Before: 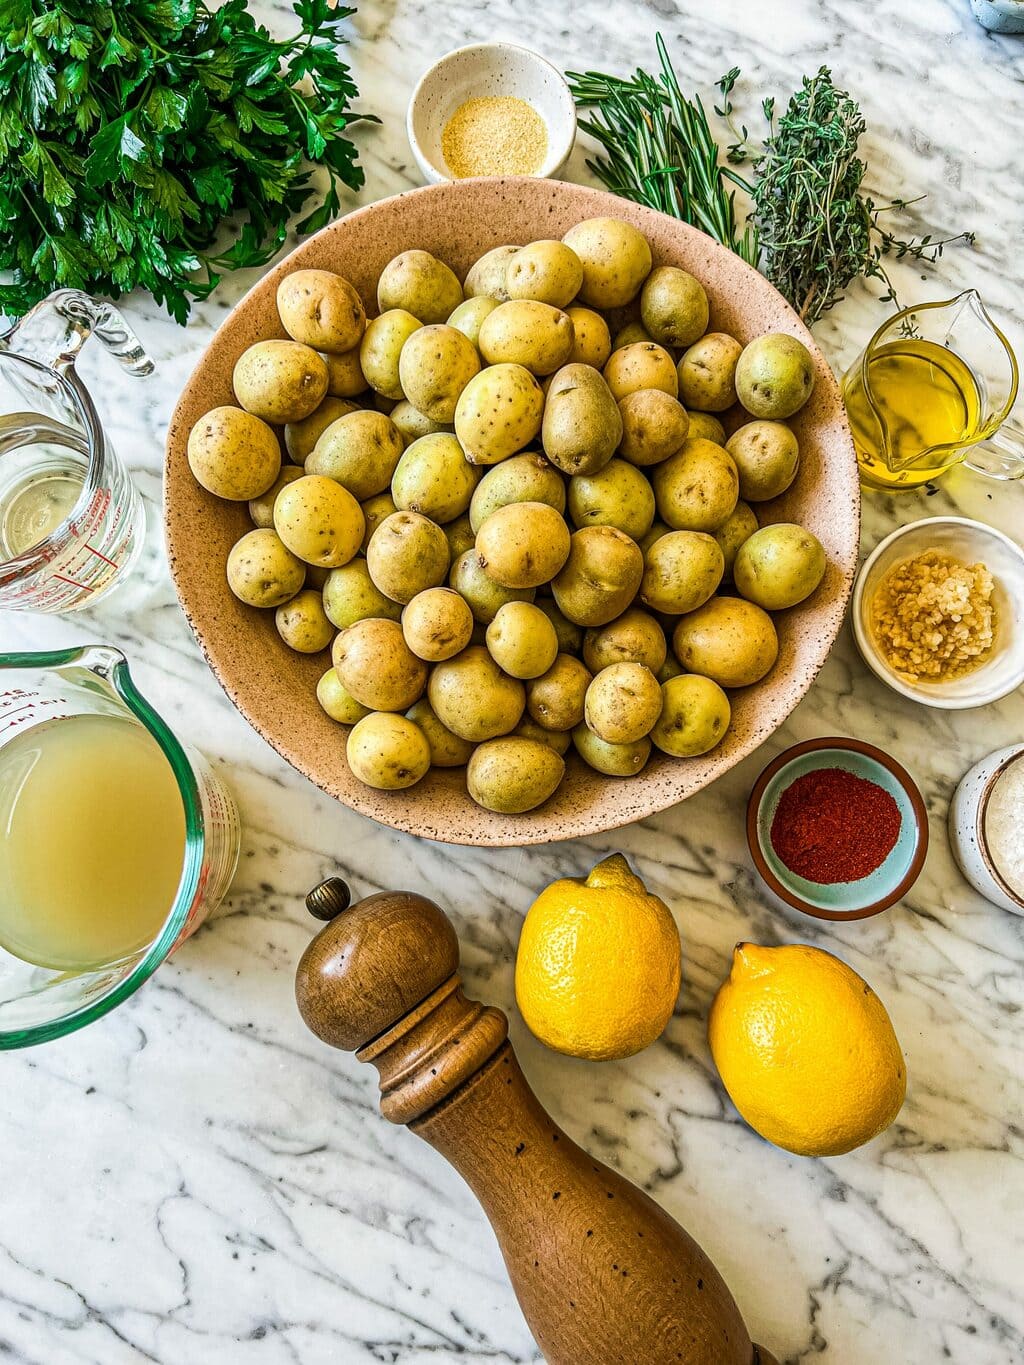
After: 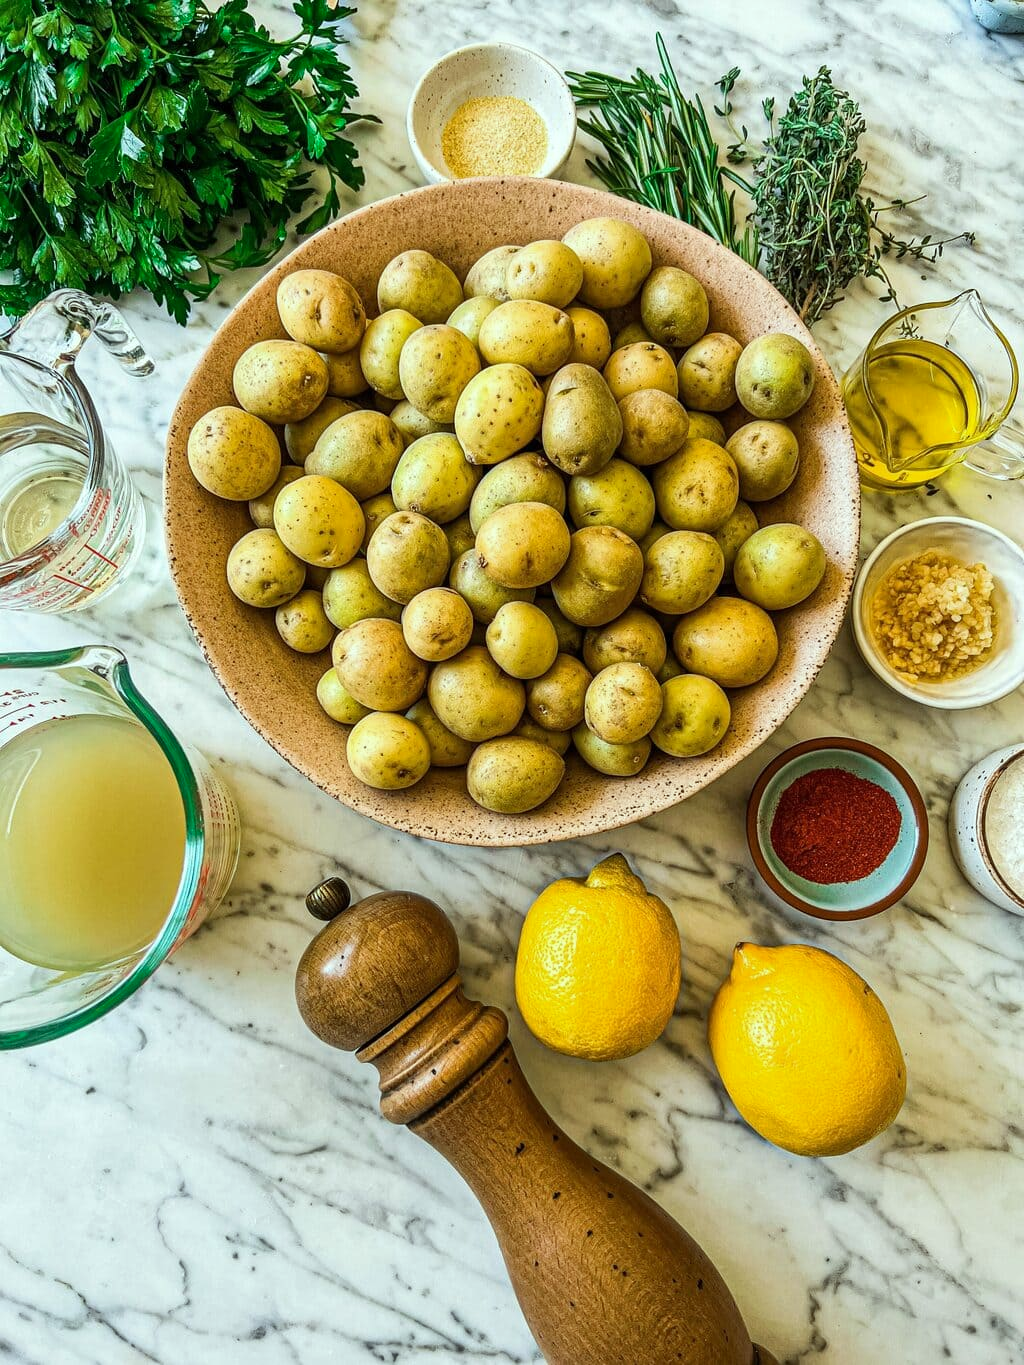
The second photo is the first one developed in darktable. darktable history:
color correction: highlights a* -6.41, highlights b* 0.504
